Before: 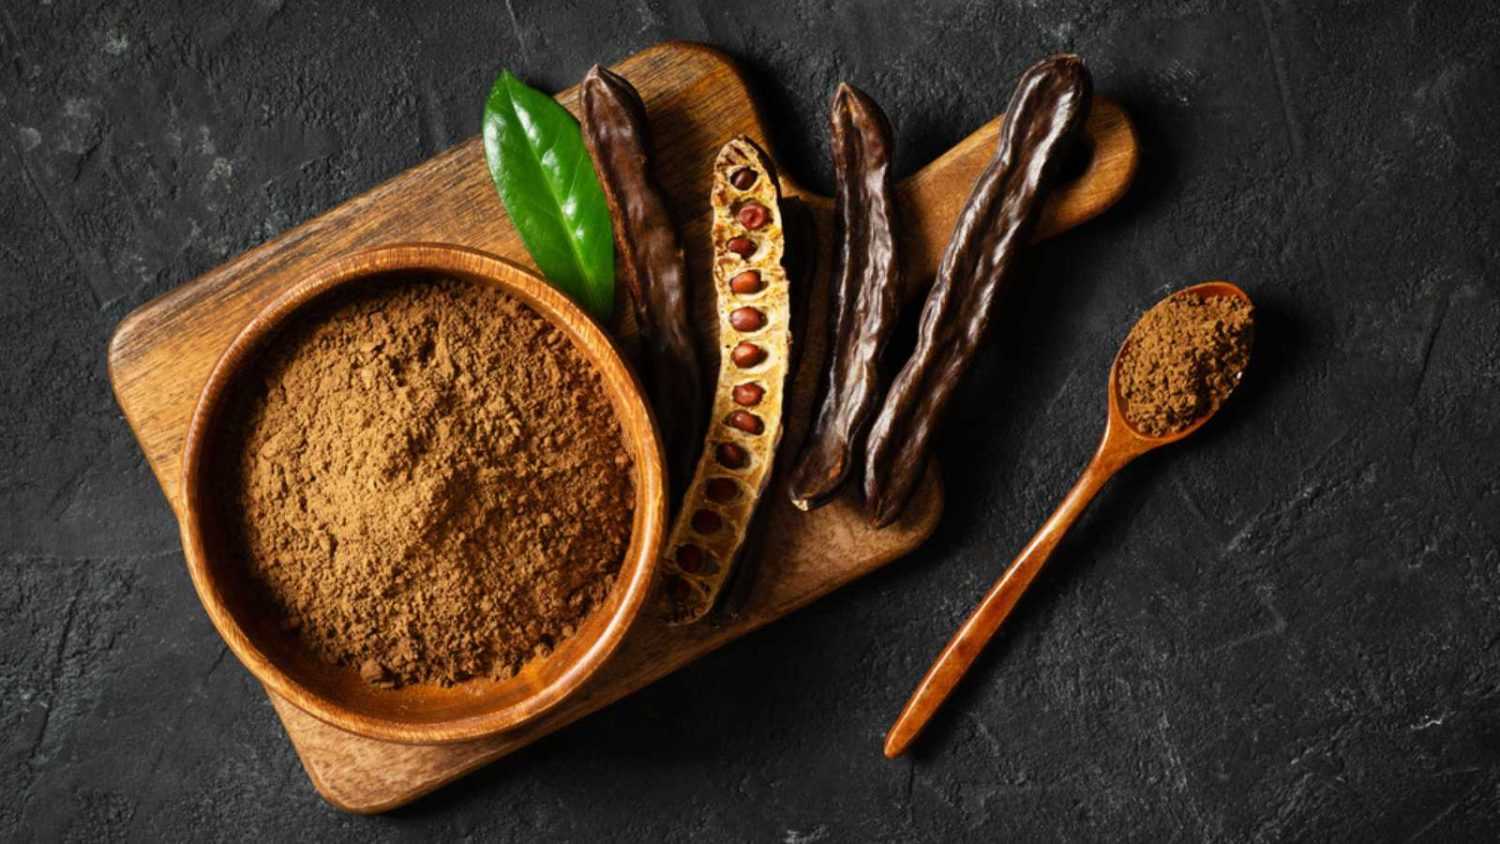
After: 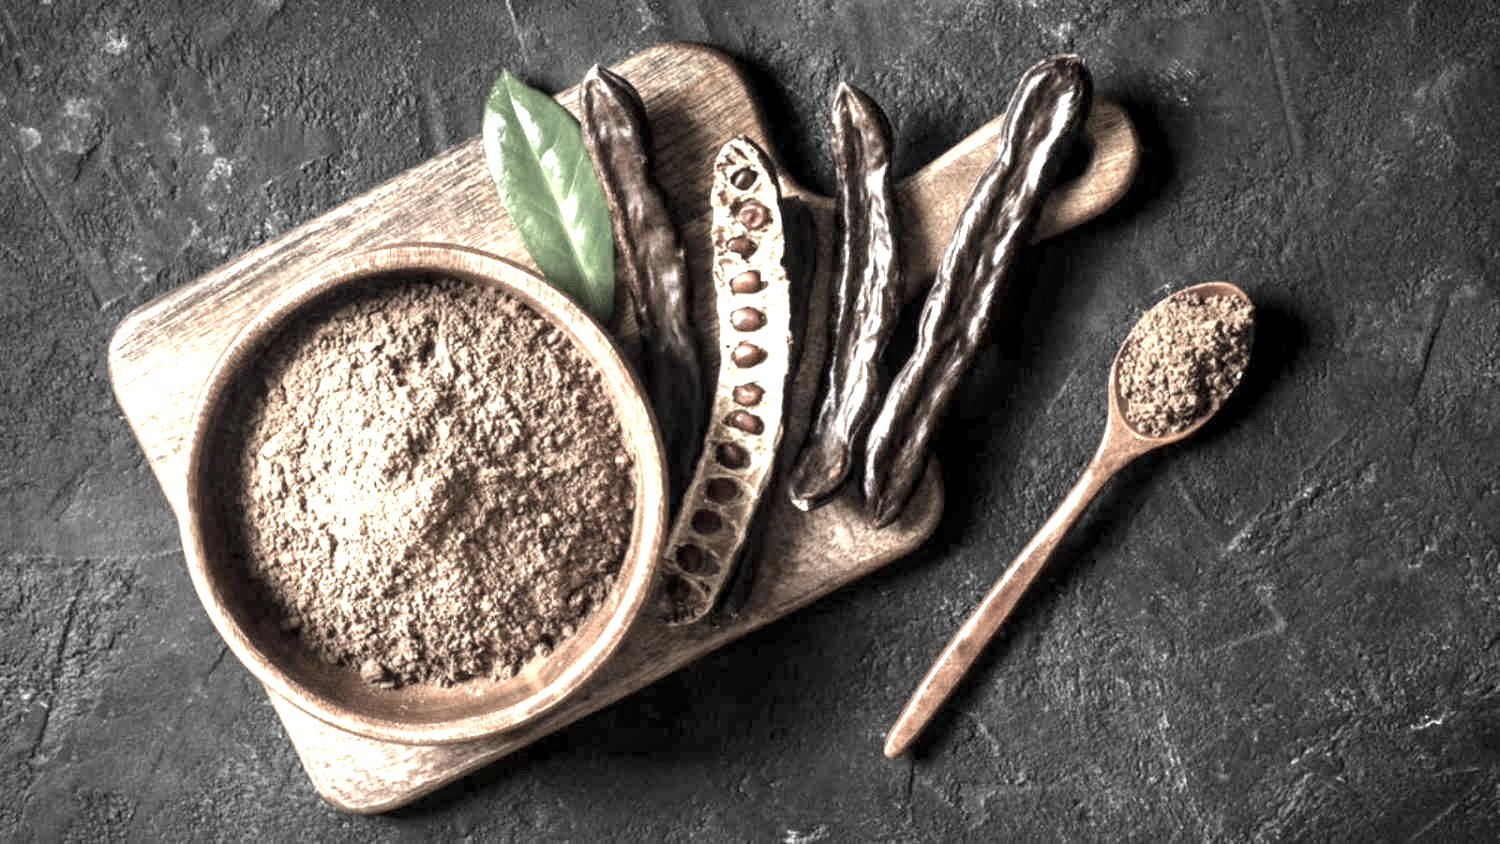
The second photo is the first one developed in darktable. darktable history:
local contrast: detail 130%
color correction: highlights b* 0.053, saturation 0.255
exposure: black level correction 0.001, exposure 1.731 EV, compensate highlight preservation false
